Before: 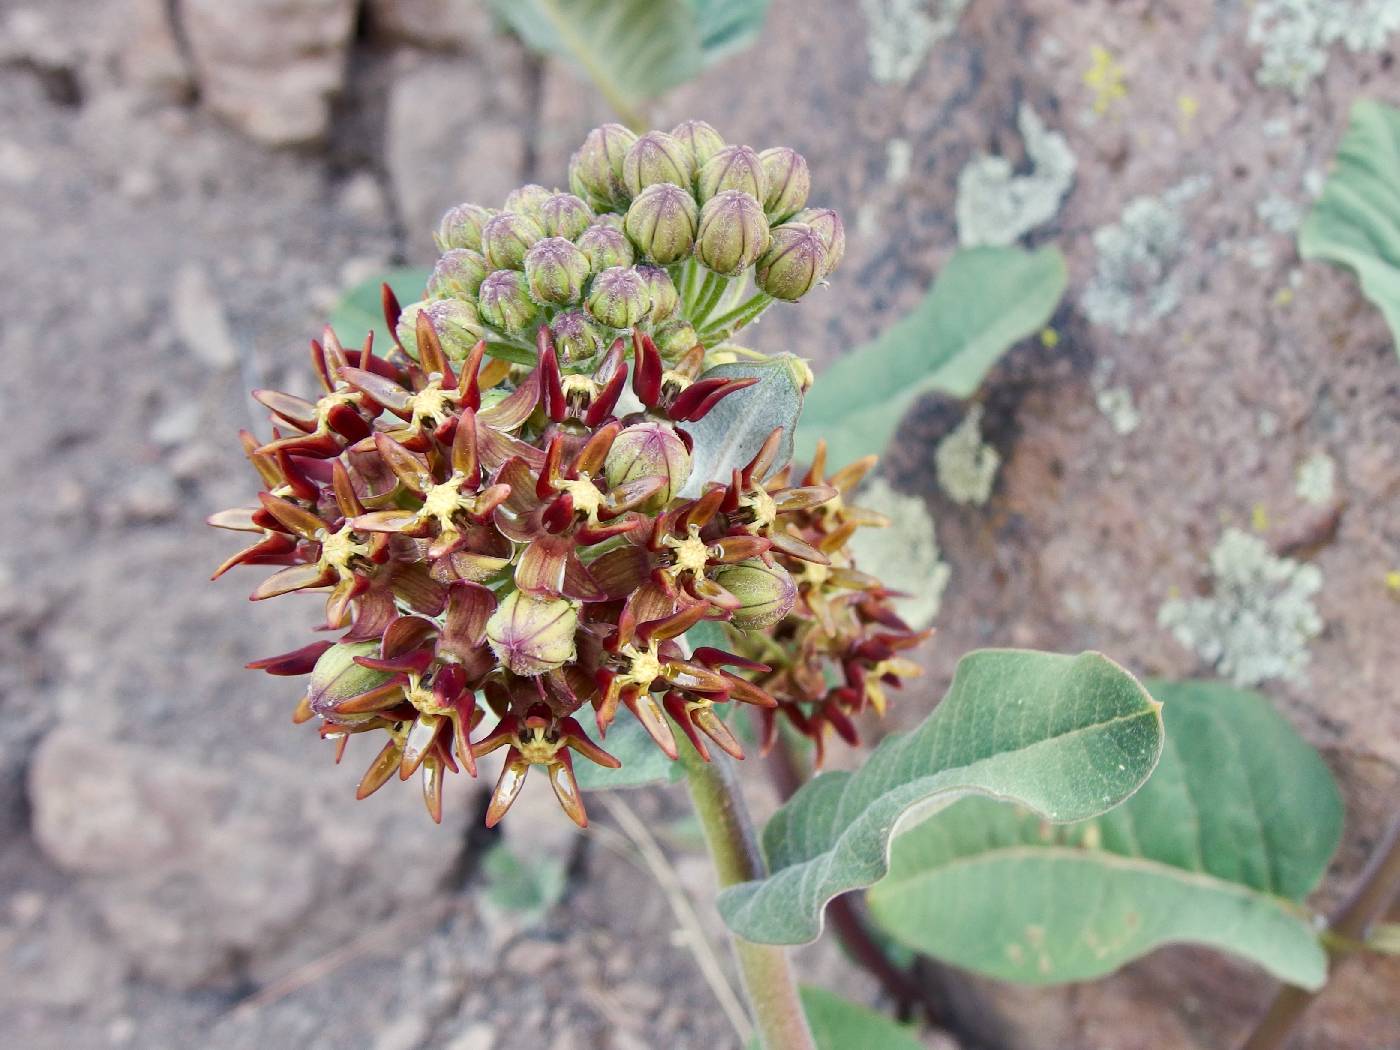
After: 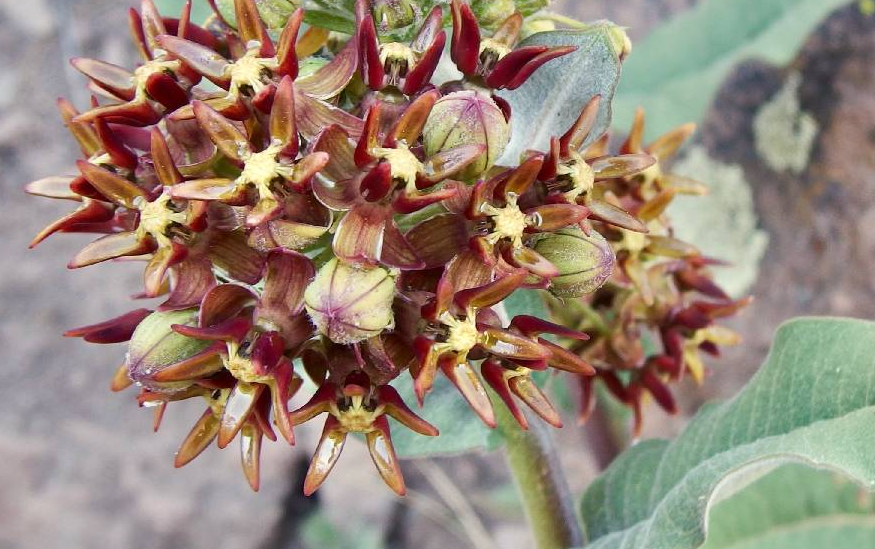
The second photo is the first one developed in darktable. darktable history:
crop: left 13.013%, top 31.663%, right 24.476%, bottom 15.975%
